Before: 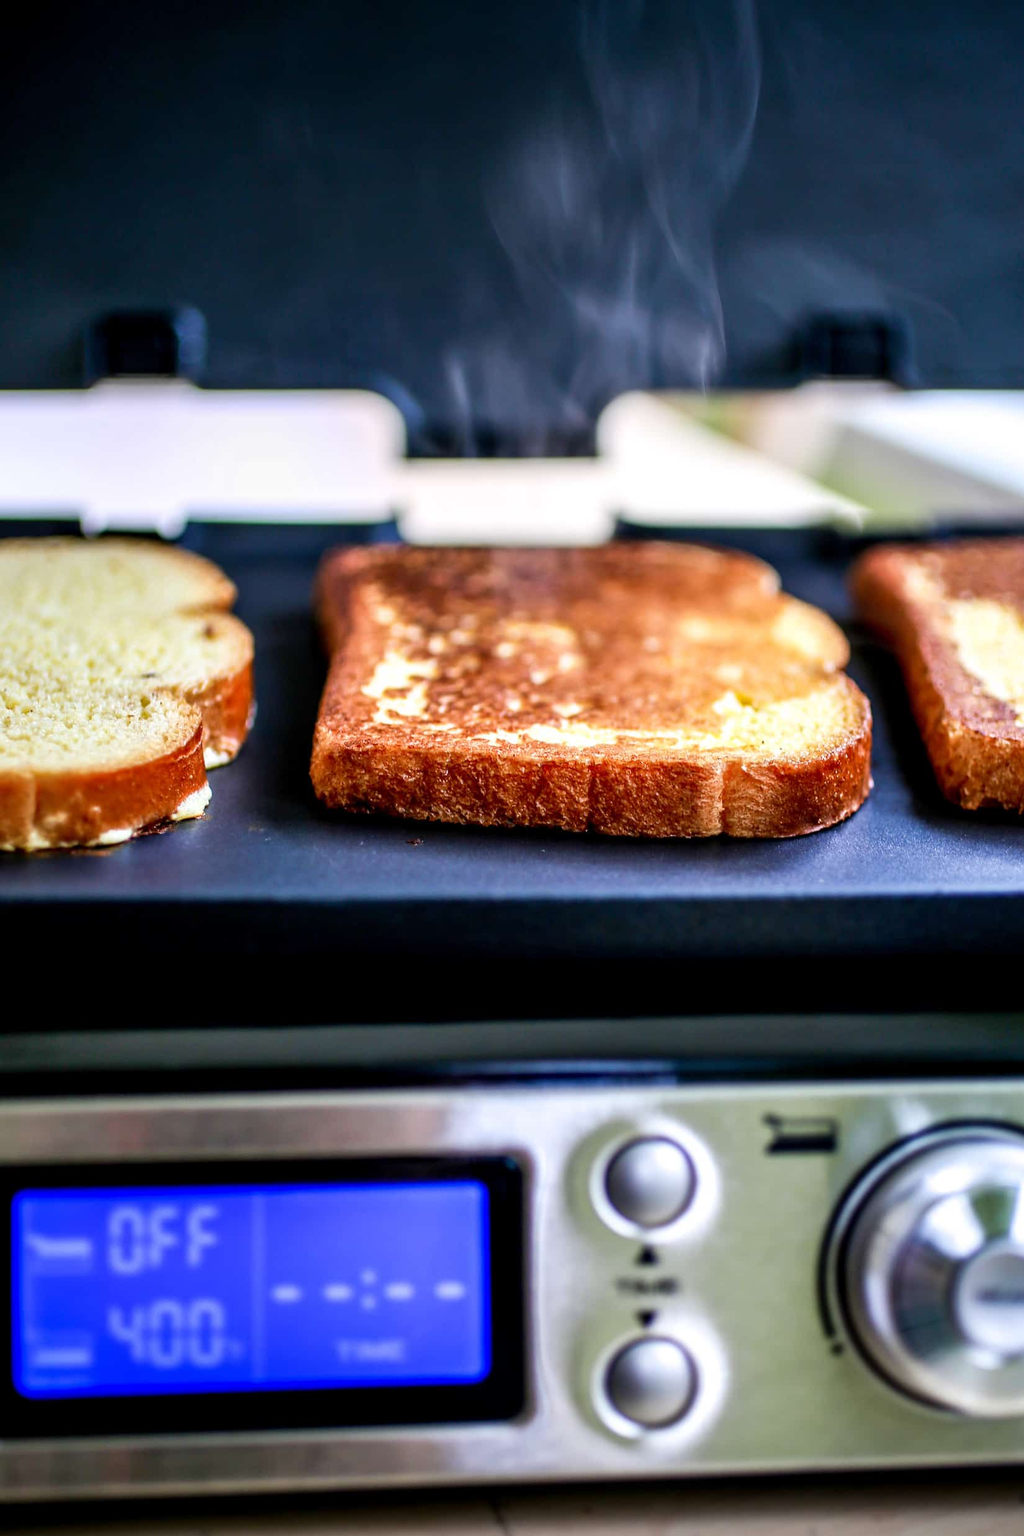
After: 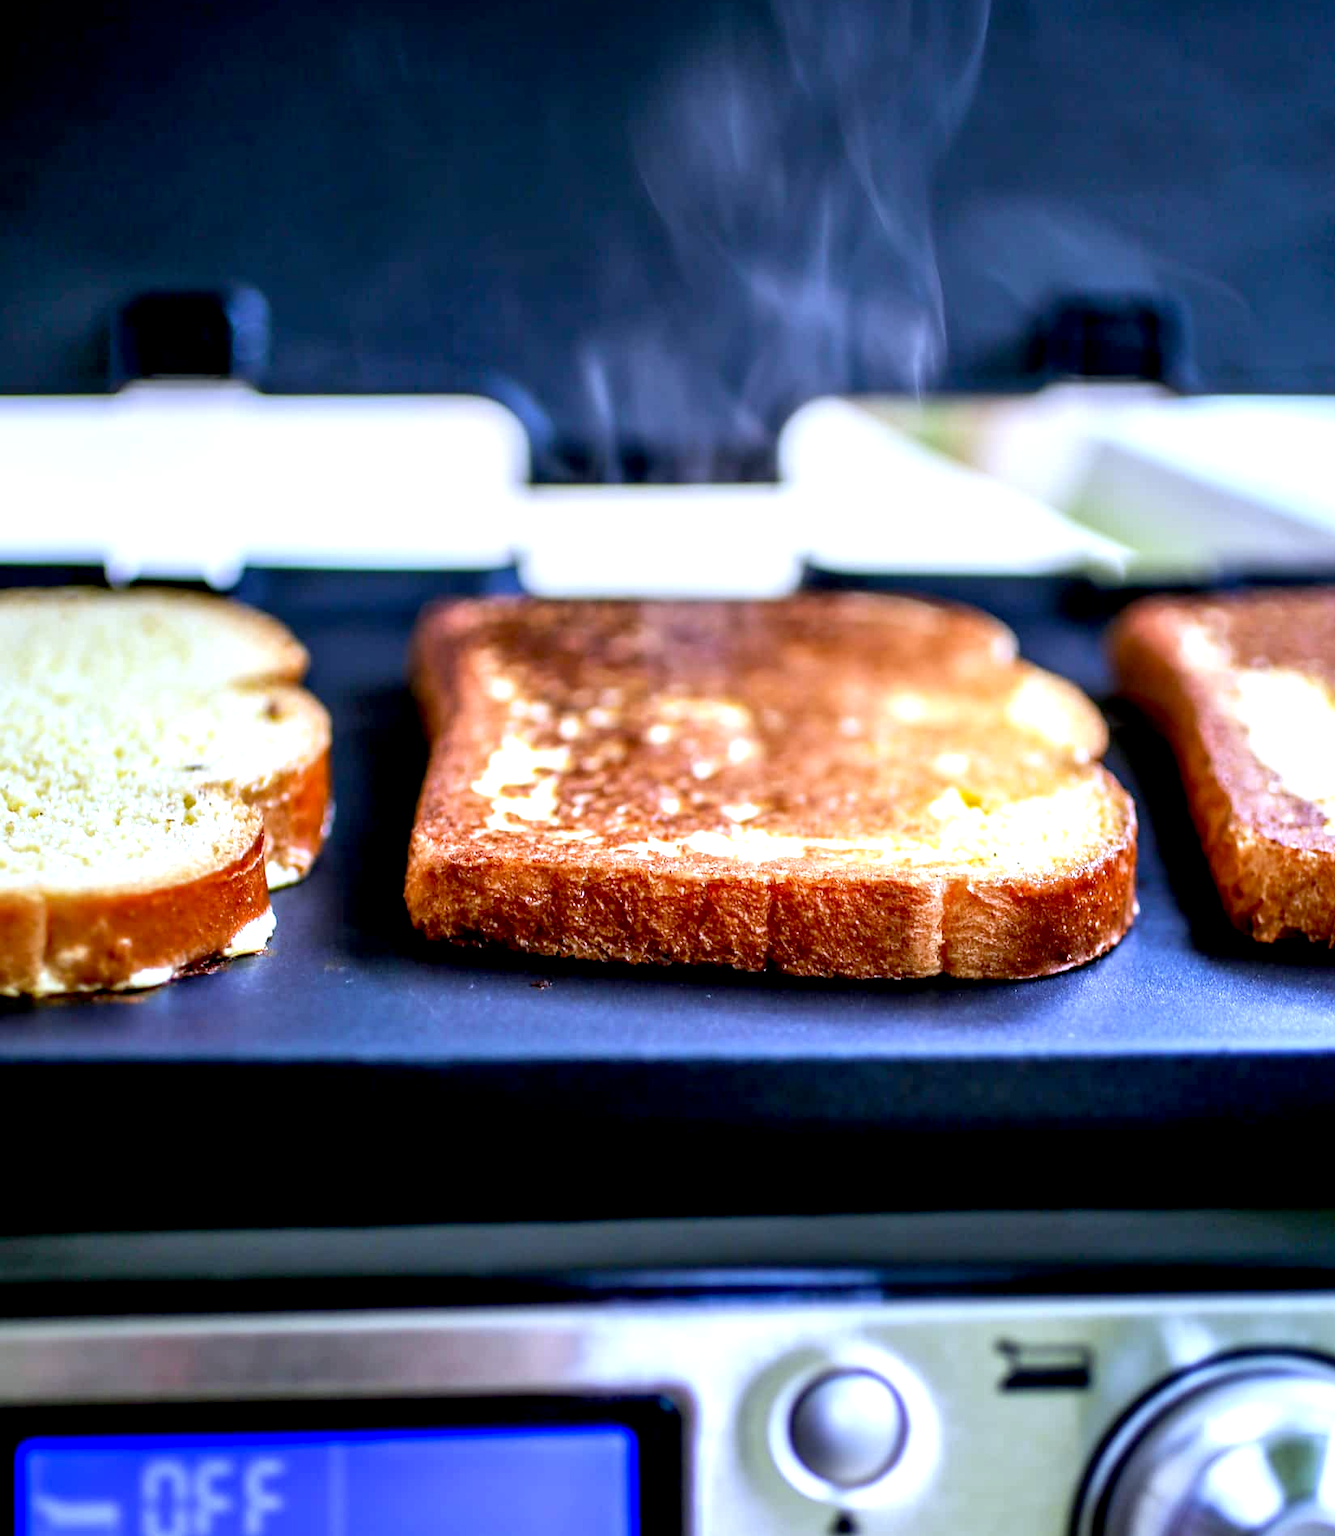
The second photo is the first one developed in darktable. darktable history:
white balance: red 0.948, green 1.02, blue 1.176
exposure: black level correction 0.005, exposure 0.417 EV, compensate highlight preservation false
crop: top 5.667%, bottom 17.637%
